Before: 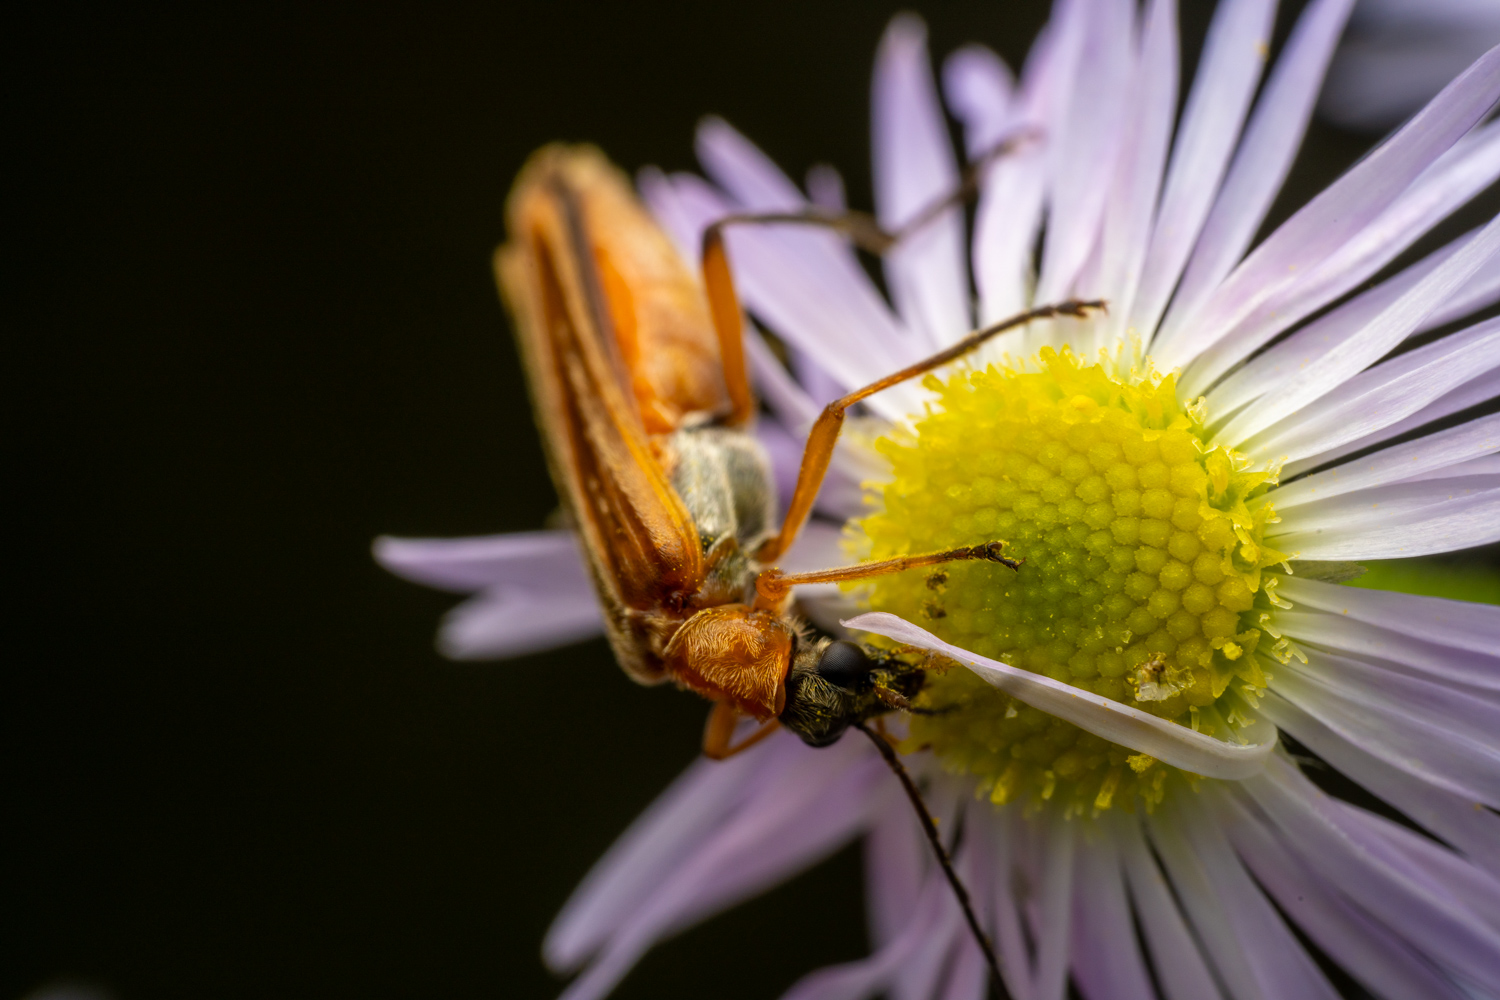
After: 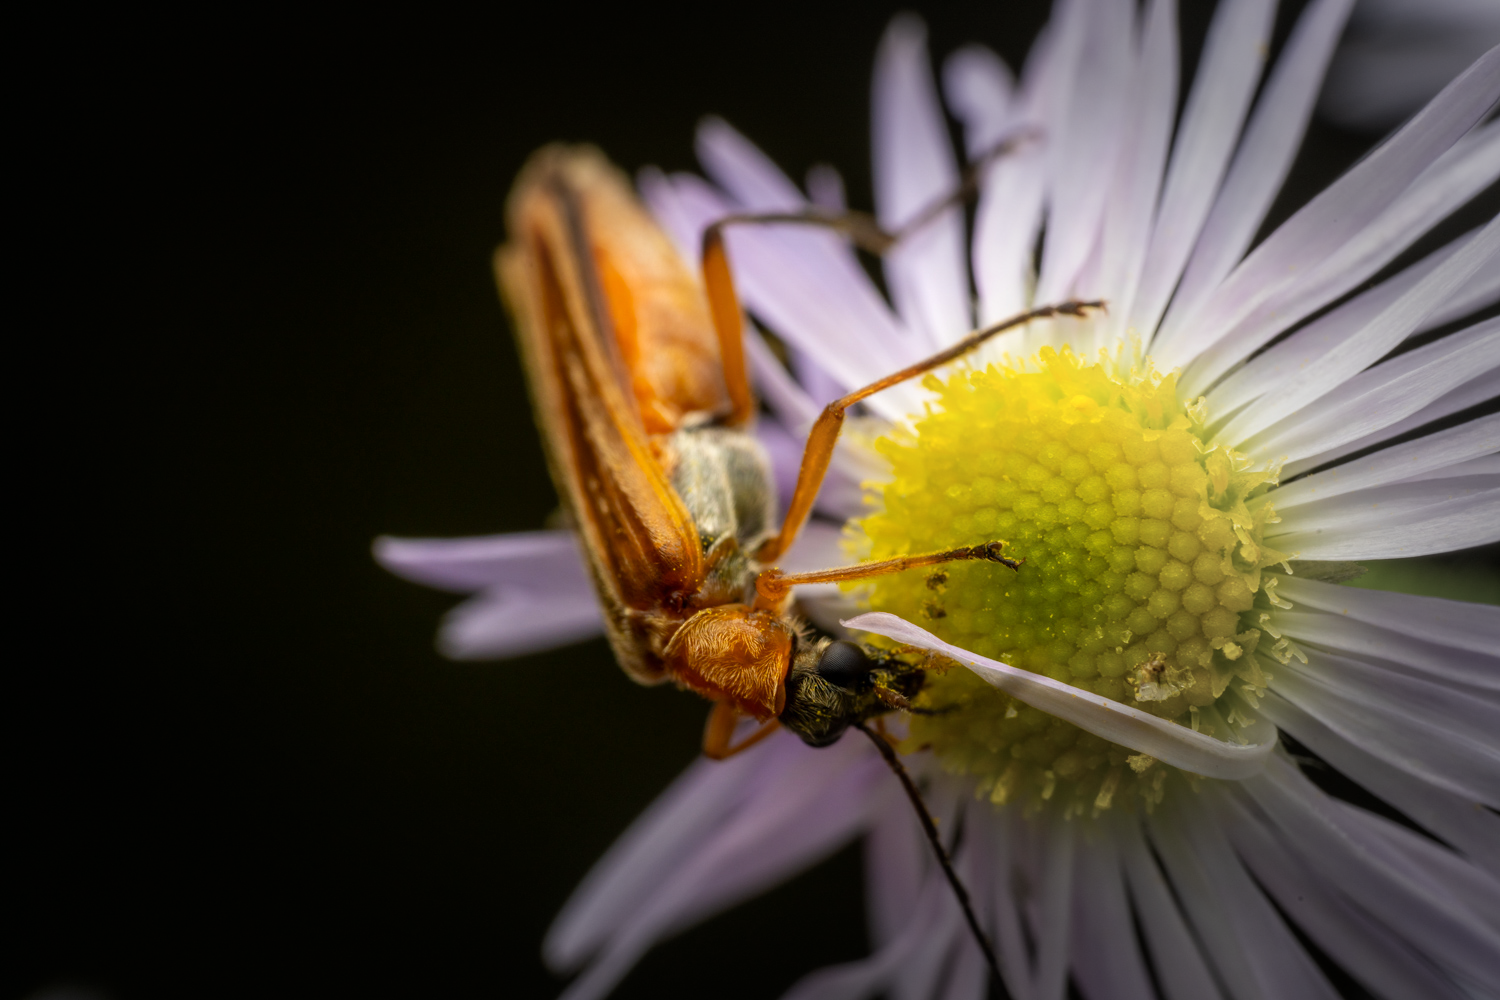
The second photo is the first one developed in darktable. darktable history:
vignetting: fall-off start 48.41%, automatic ratio true, width/height ratio 1.29, unbound false
shadows and highlights: shadows -23.08, highlights 46.15, soften with gaussian
